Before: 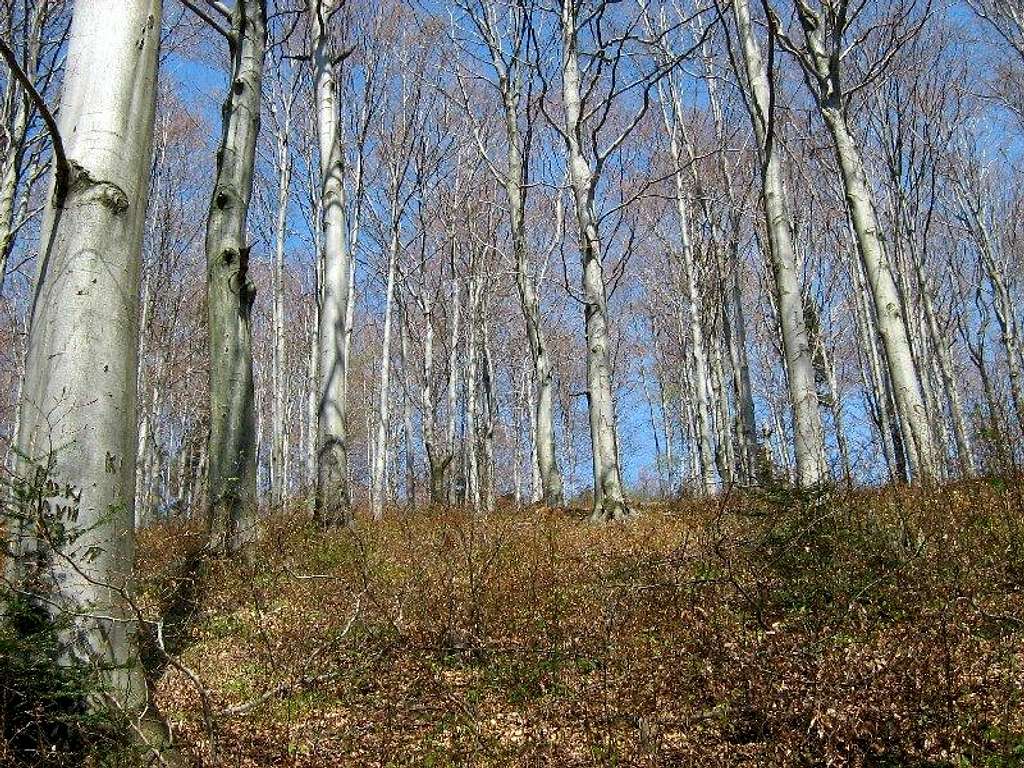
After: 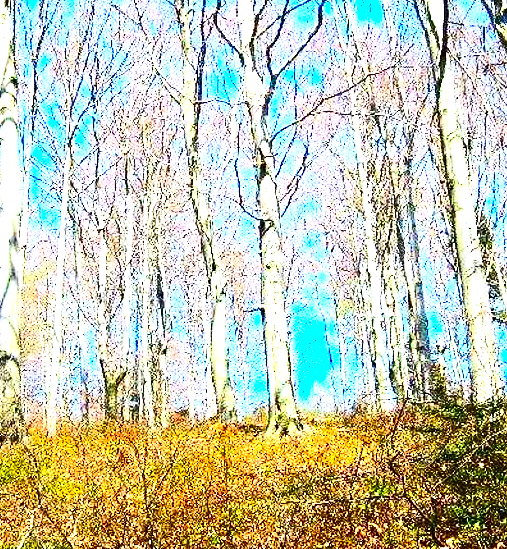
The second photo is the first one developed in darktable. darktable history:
exposure: black level correction 0, exposure 1.333 EV, compensate exposure bias true, compensate highlight preservation false
haze removal: adaptive false
crop: left 31.924%, top 10.98%, right 18.539%, bottom 17.425%
contrast brightness saturation: contrast 0.266, brightness 0.015, saturation 0.87
tone equalizer: -8 EV -0.722 EV, -7 EV -0.715 EV, -6 EV -0.607 EV, -5 EV -0.388 EV, -3 EV 0.387 EV, -2 EV 0.6 EV, -1 EV 0.691 EV, +0 EV 0.759 EV, edges refinement/feathering 500, mask exposure compensation -1.57 EV, preserve details no
